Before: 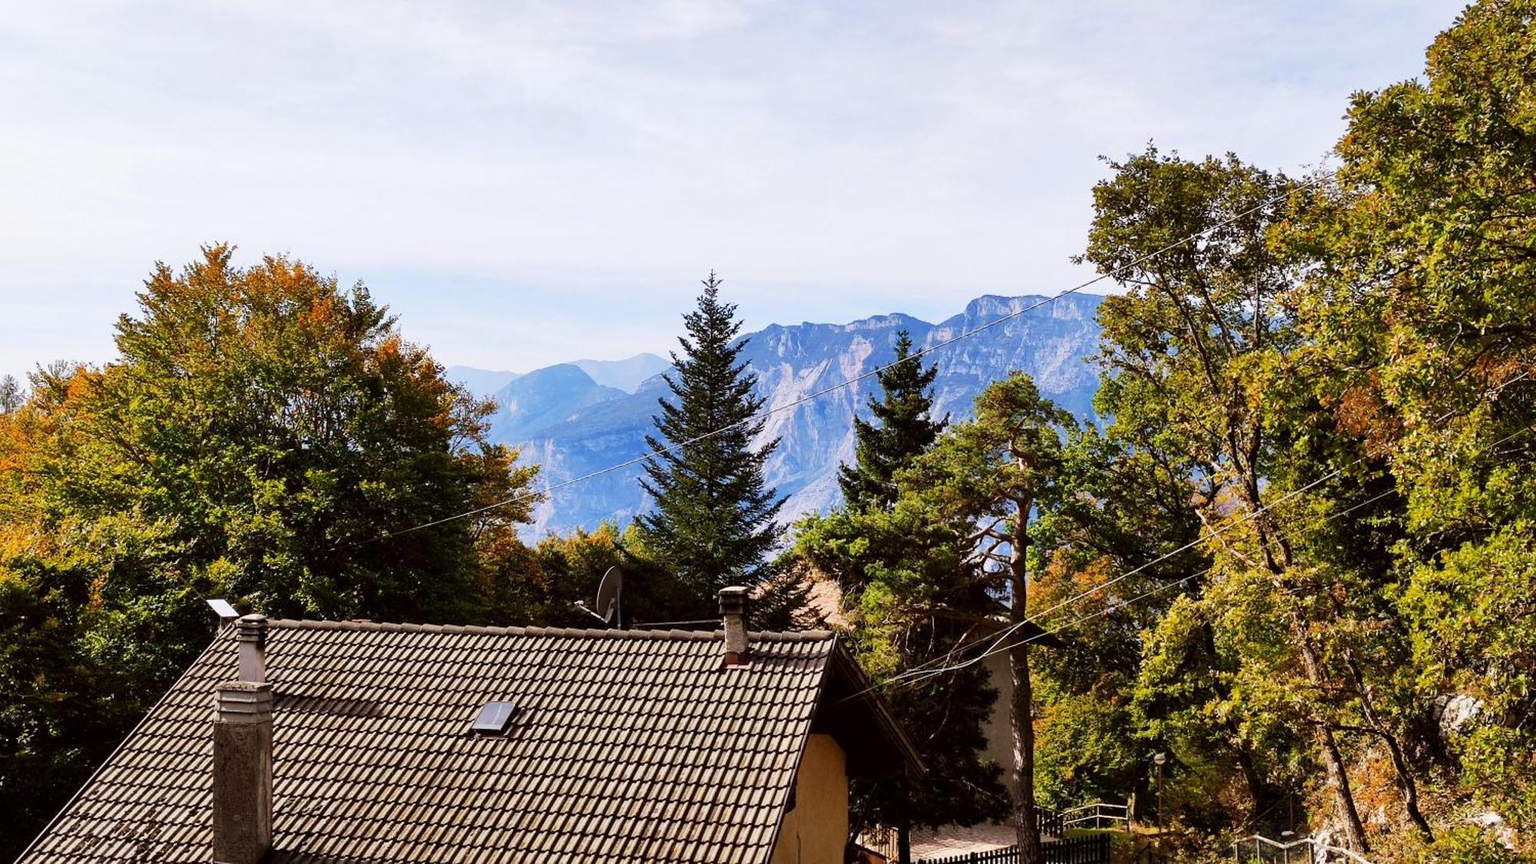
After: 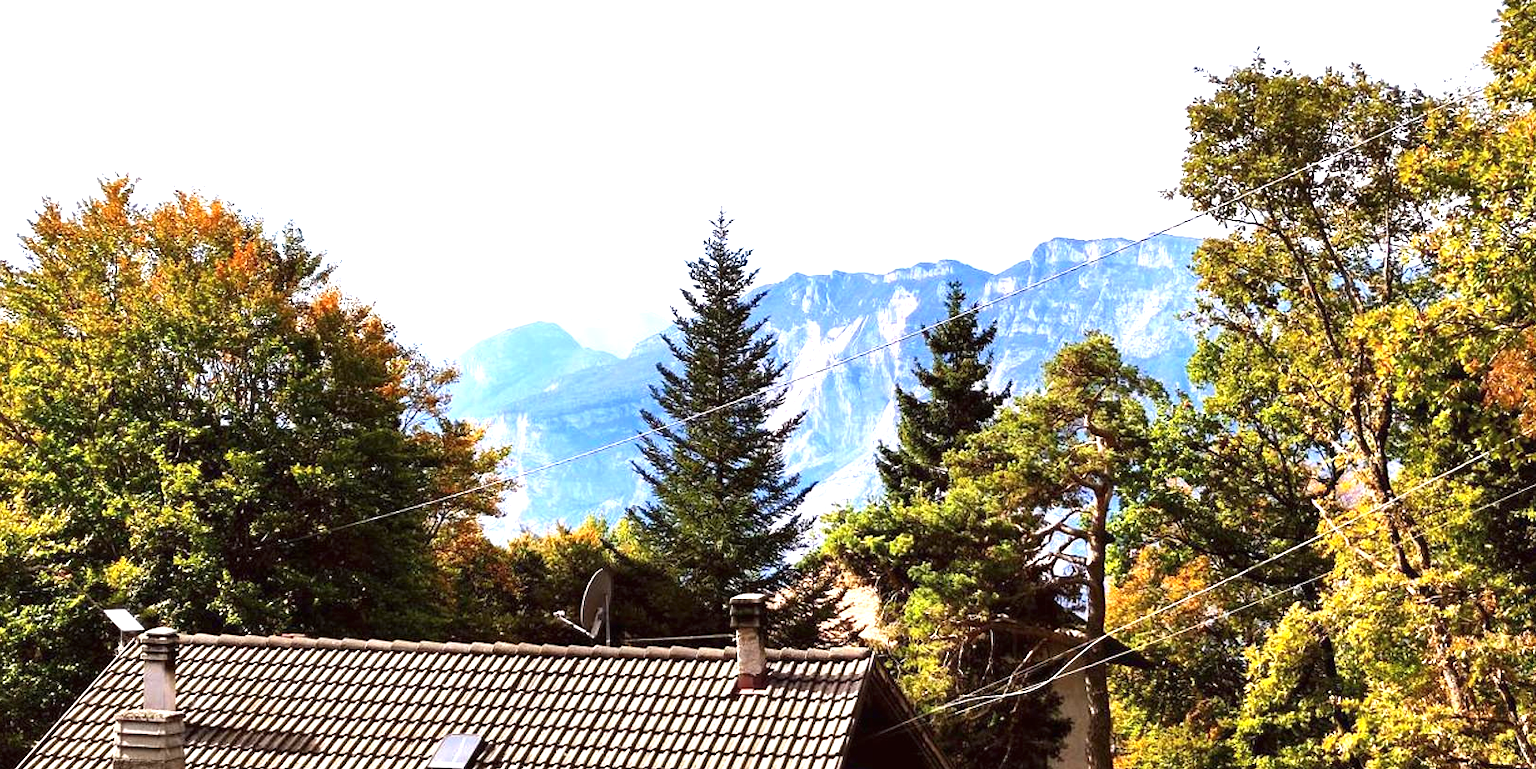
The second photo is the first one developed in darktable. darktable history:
exposure: black level correction 0, exposure 1.106 EV, compensate exposure bias true, compensate highlight preservation false
crop: left 7.934%, top 11.681%, right 10.172%, bottom 15.416%
